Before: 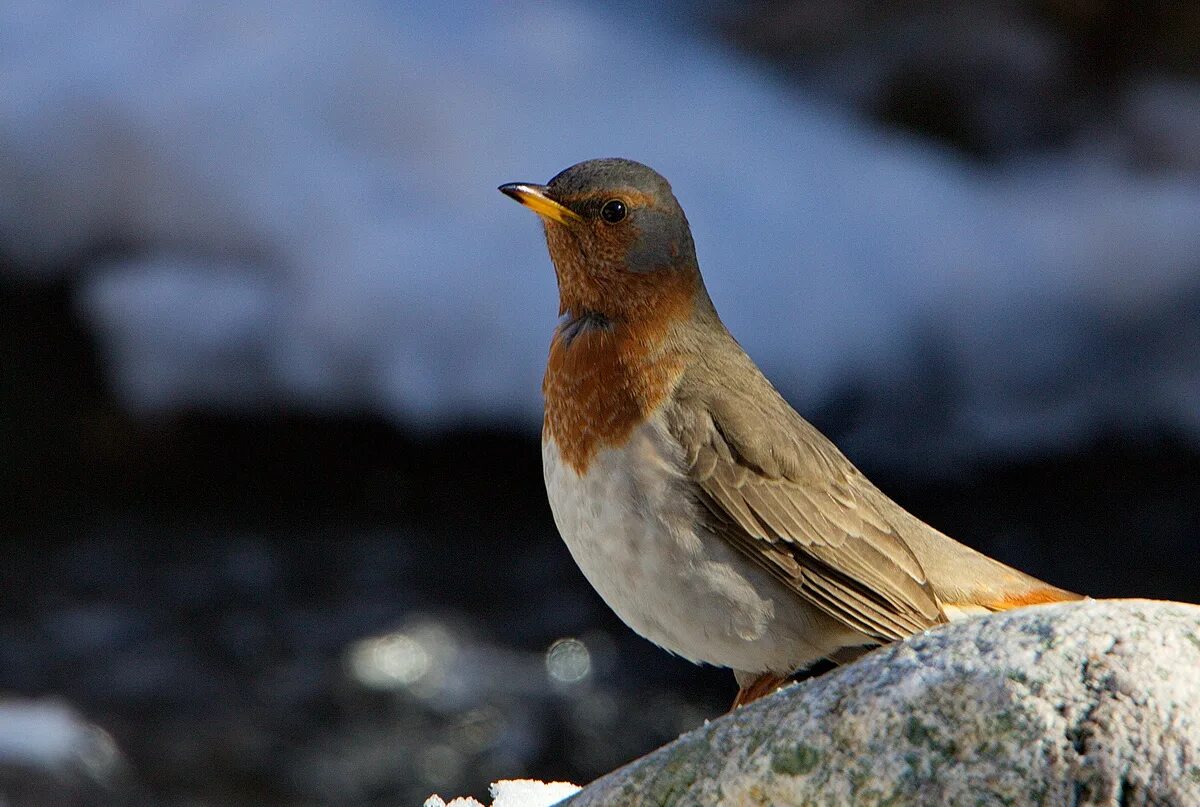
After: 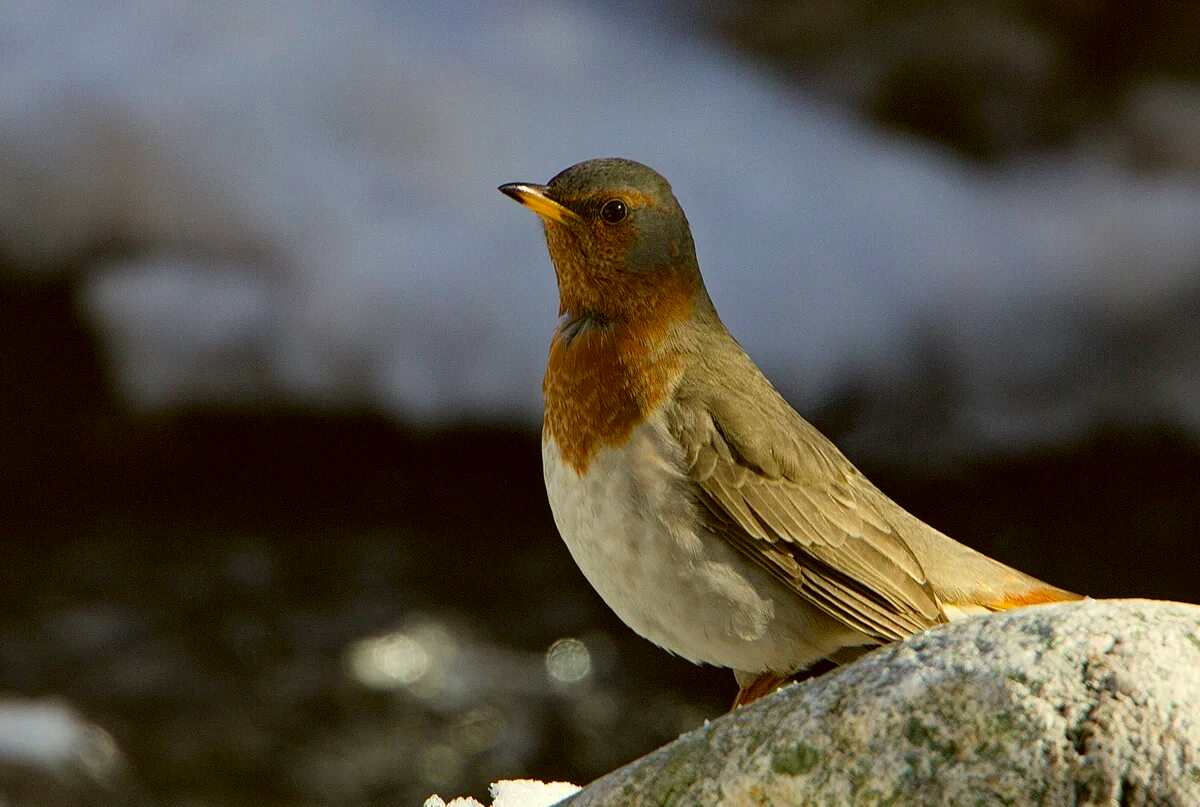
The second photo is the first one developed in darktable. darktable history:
color correction: highlights a* -1.55, highlights b* 10.26, shadows a* 0.866, shadows b* 18.69
